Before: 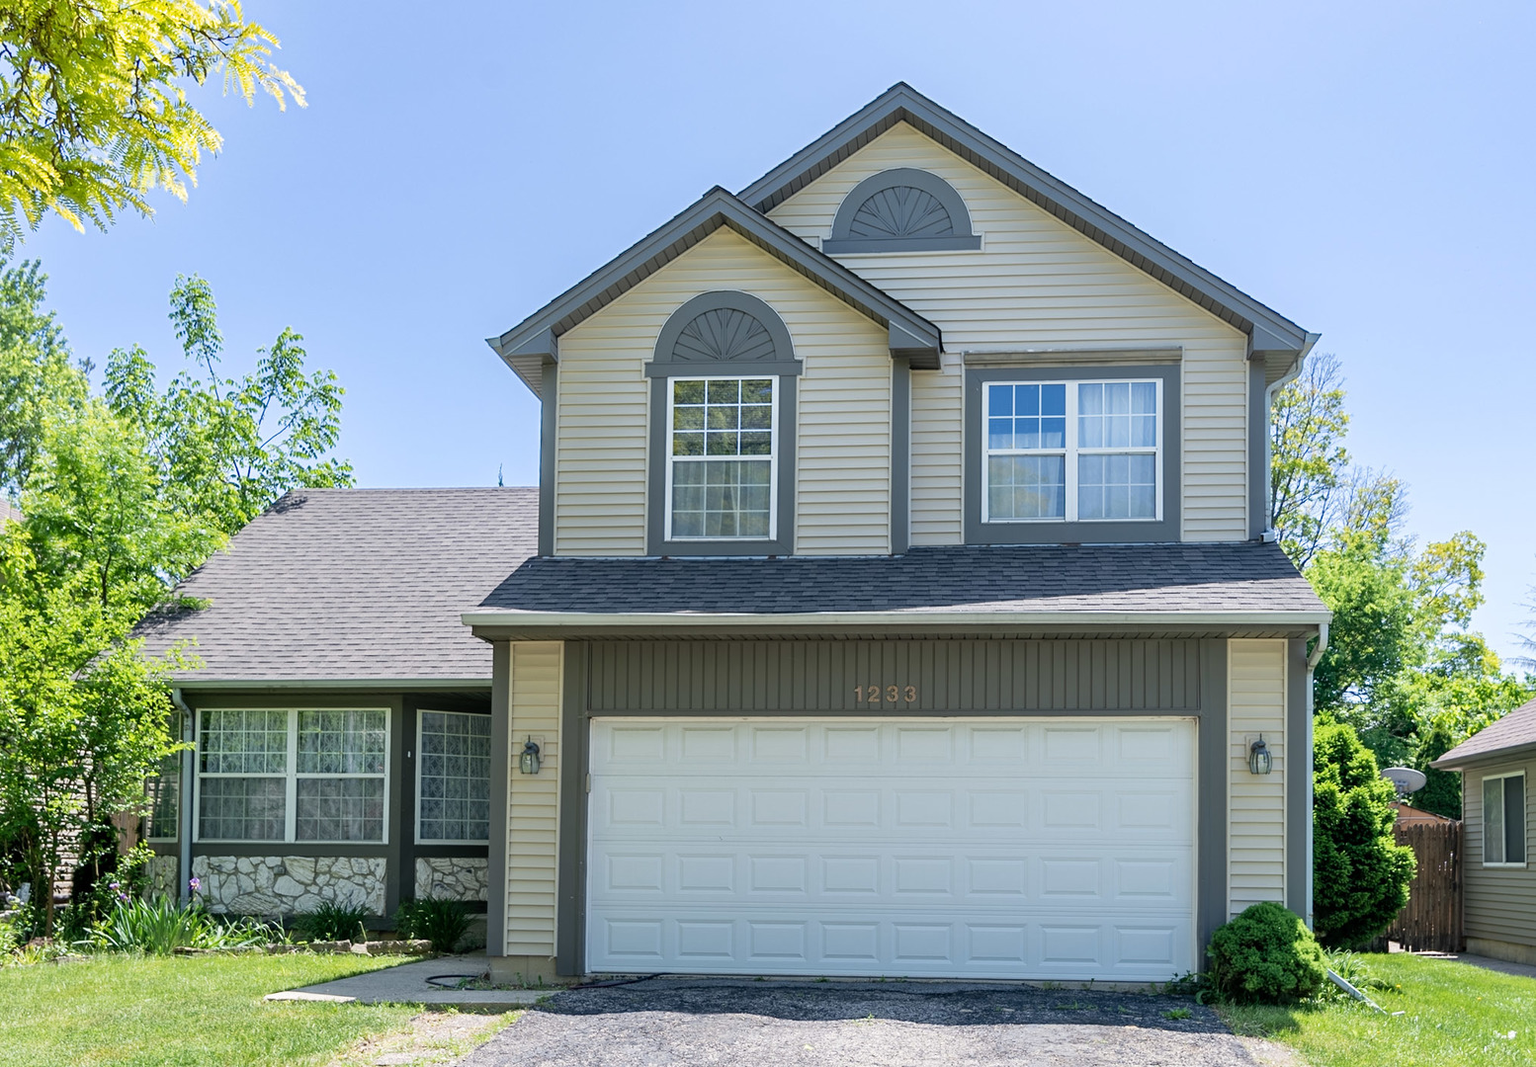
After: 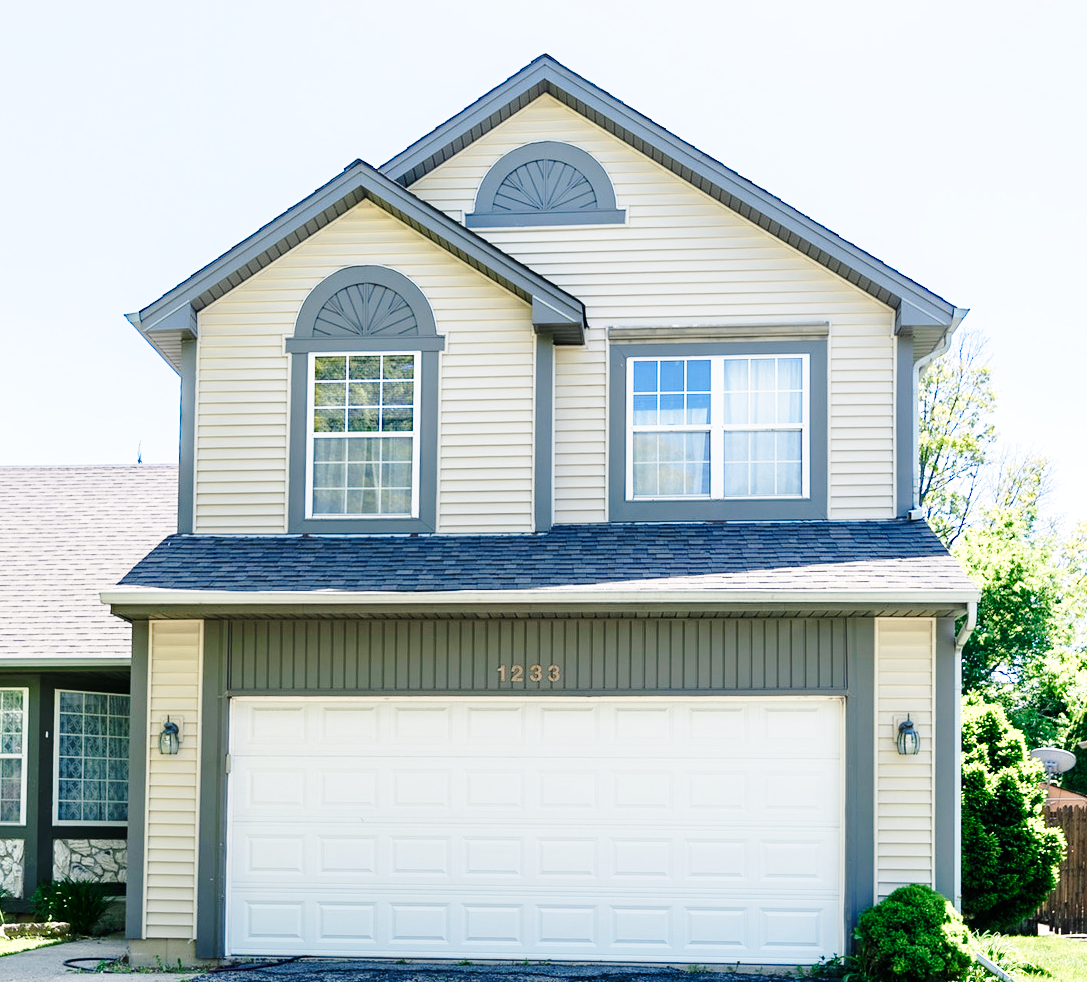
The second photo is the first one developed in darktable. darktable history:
base curve: curves: ch0 [(0, 0) (0.036, 0.037) (0.121, 0.228) (0.46, 0.76) (0.859, 0.983) (1, 1)], preserve colors none
crop and rotate: left 23.664%, top 2.746%, right 6.365%, bottom 6.315%
color balance rgb: shadows lift › chroma 2.06%, shadows lift › hue 248.13°, highlights gain › chroma 2.073%, highlights gain › hue 67.14°, perceptual saturation grading › global saturation 0.484%, perceptual saturation grading › highlights -32.254%, perceptual saturation grading › mid-tones 5.812%, perceptual saturation grading › shadows 18.312%, perceptual brilliance grading › global brilliance 10.072%, global vibrance -0.994%, saturation formula JzAzBz (2021)
